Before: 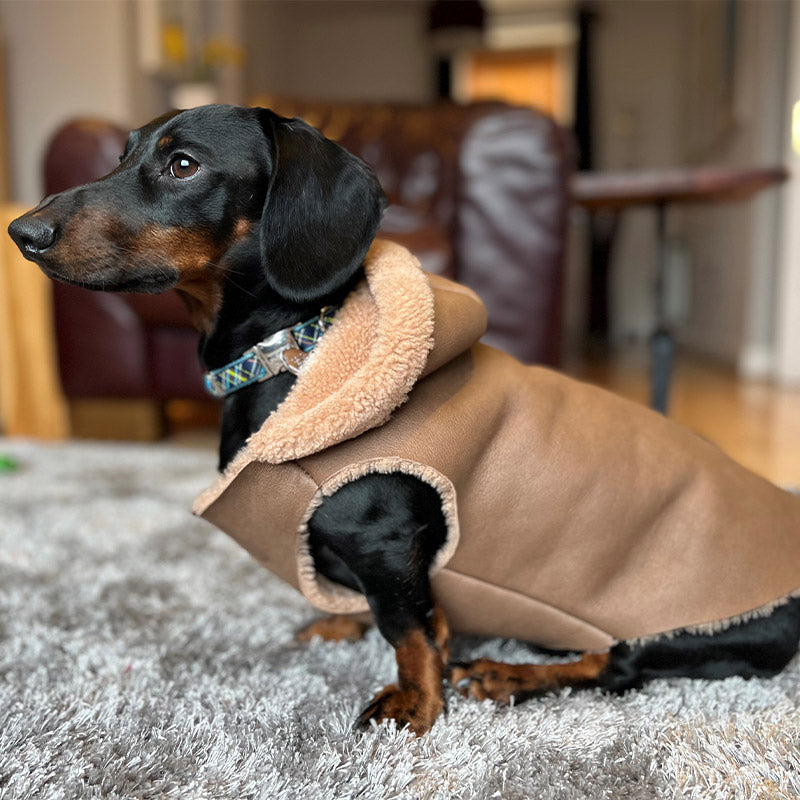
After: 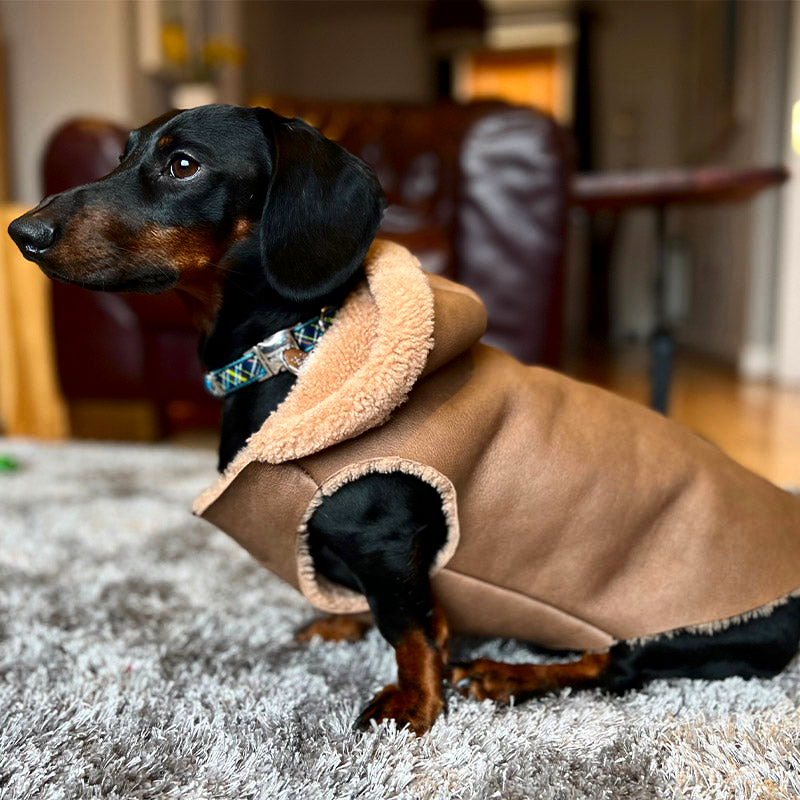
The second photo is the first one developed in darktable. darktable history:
contrast brightness saturation: contrast 0.208, brightness -0.11, saturation 0.21
